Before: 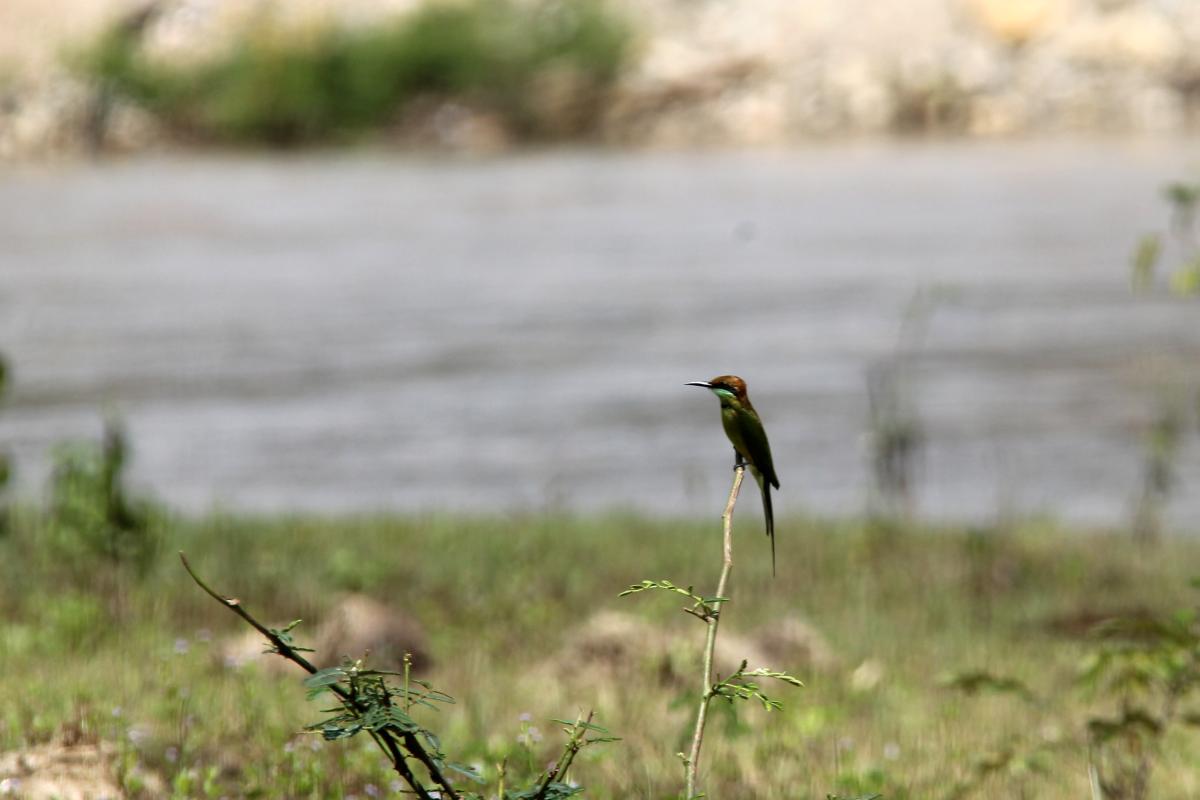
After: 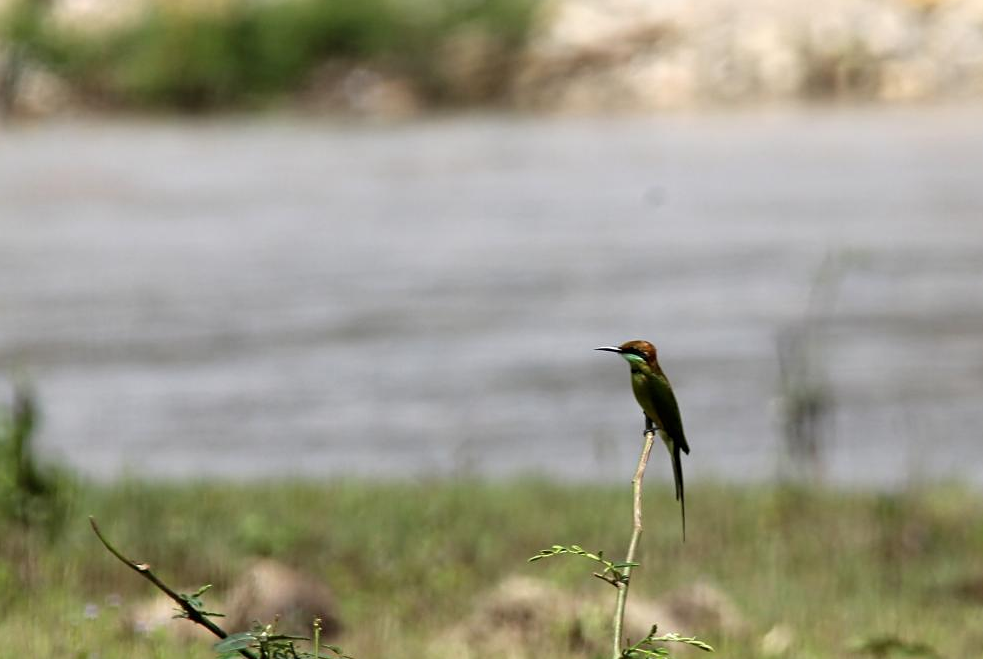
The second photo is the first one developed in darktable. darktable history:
exposure: compensate highlight preservation false
crop and rotate: left 7.532%, top 4.378%, right 10.54%, bottom 13.228%
sharpen: amount 0.213
